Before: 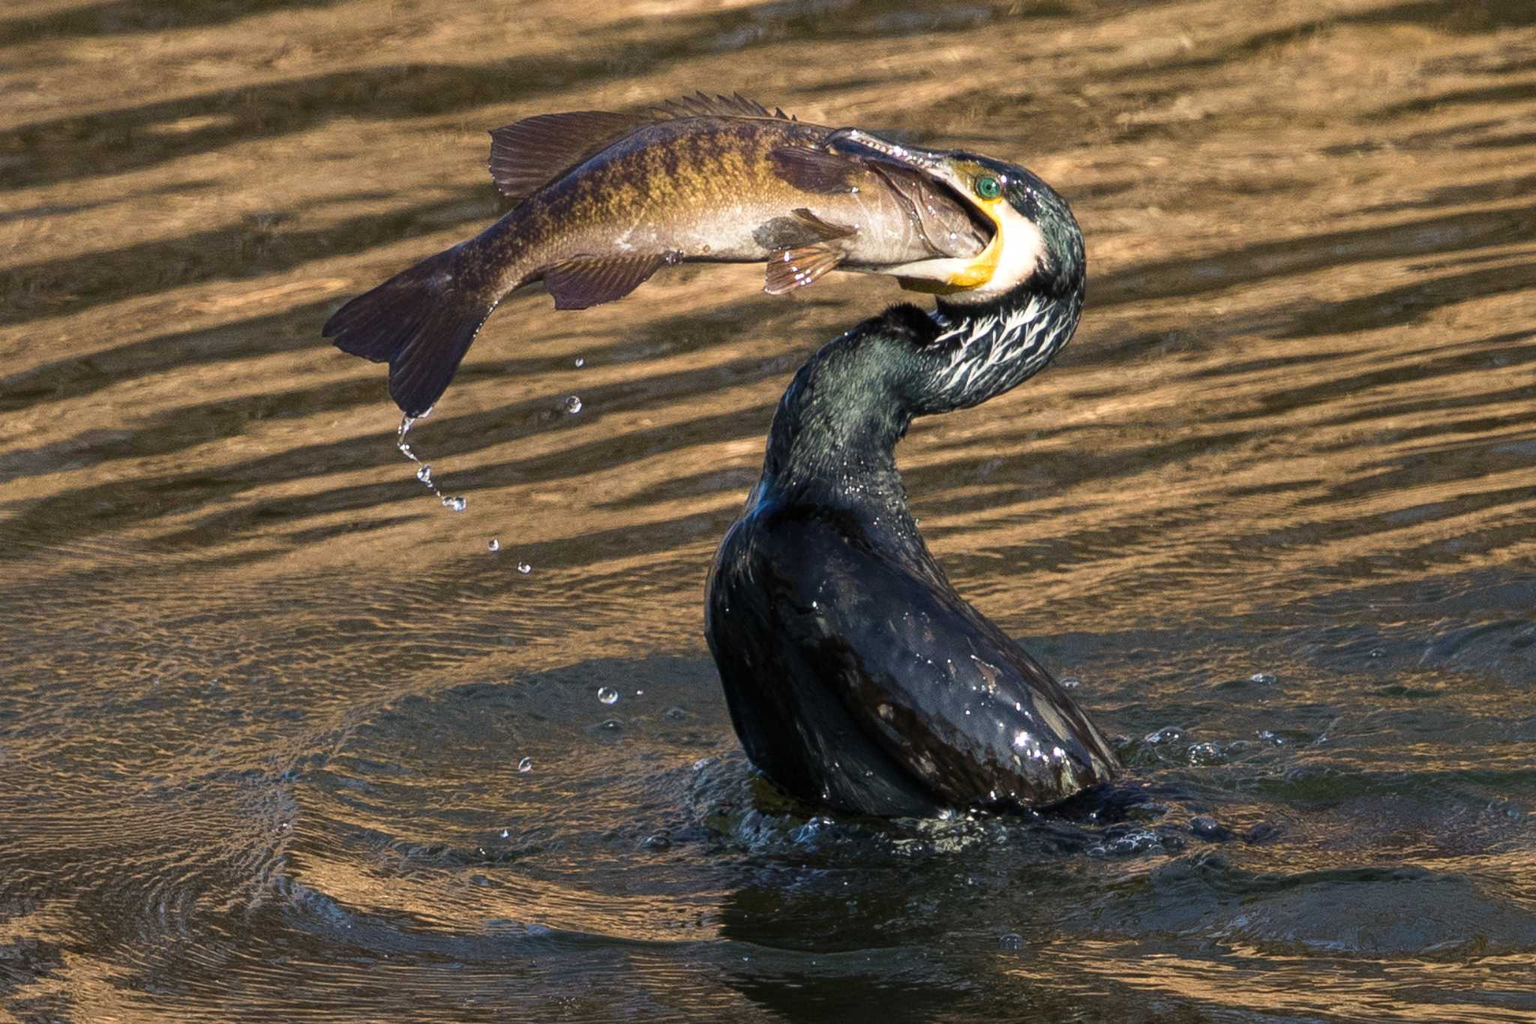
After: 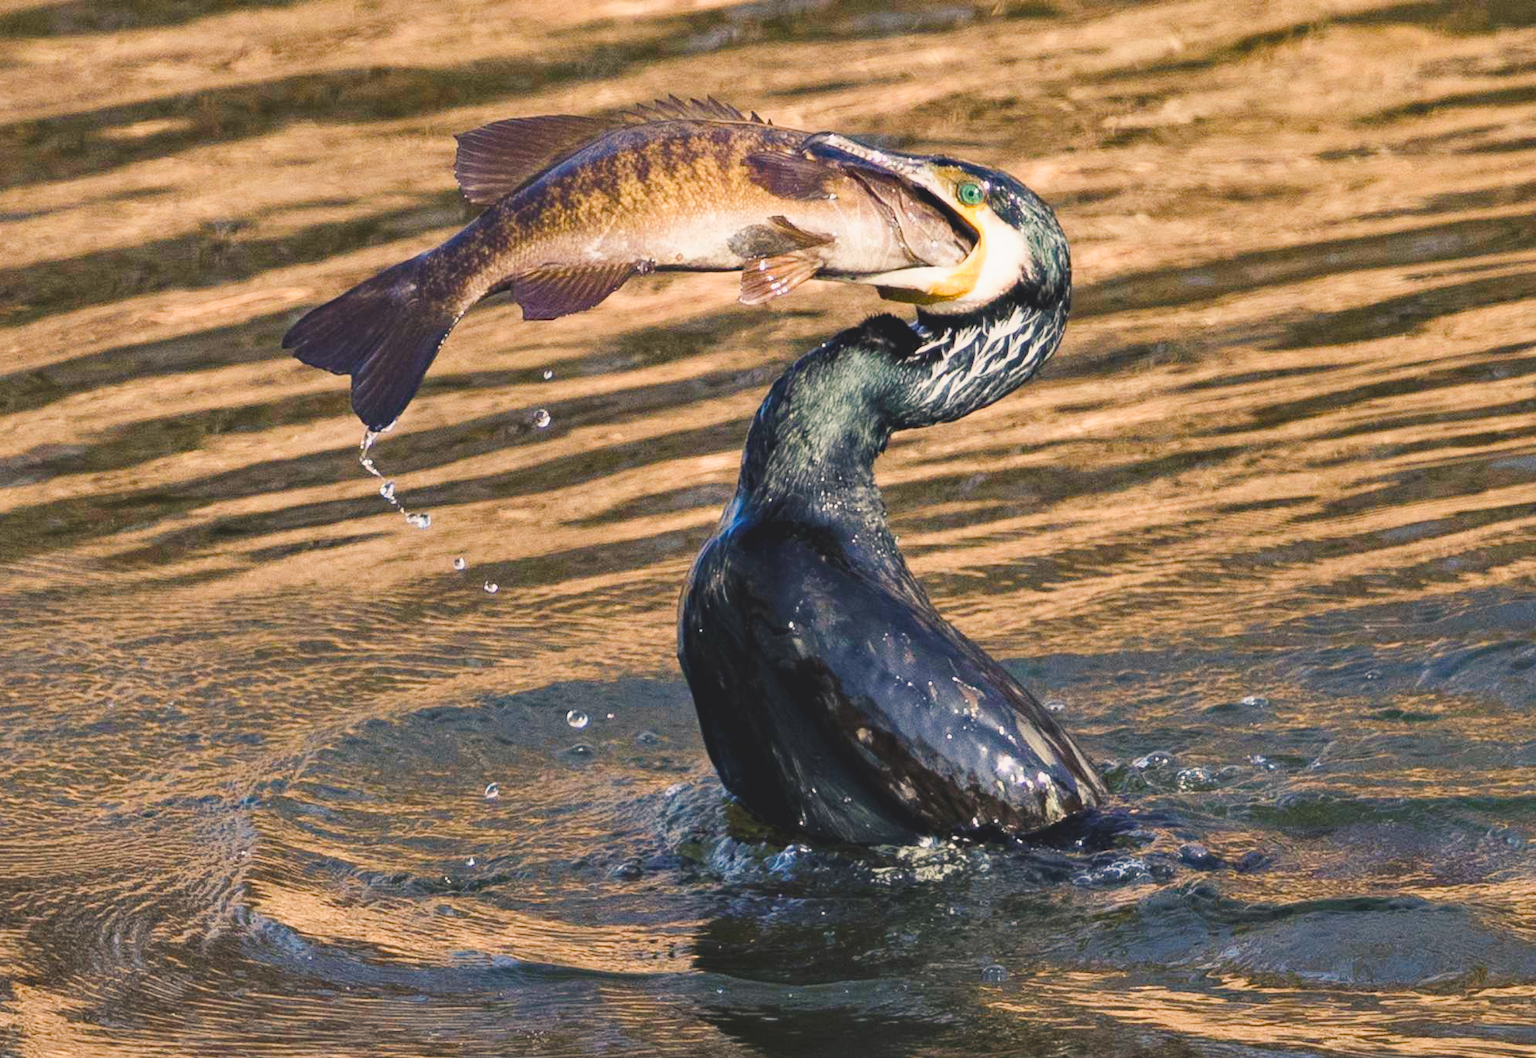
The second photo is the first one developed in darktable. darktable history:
color balance rgb: shadows lift › chroma 2%, shadows lift › hue 247.2°, power › chroma 0.3%, power › hue 25.2°, highlights gain › chroma 3%, highlights gain › hue 60°, global offset › luminance 2%, perceptual saturation grading › global saturation 20%, perceptual saturation grading › highlights -20%, perceptual saturation grading › shadows 30%
contrast equalizer: y [[0.514, 0.573, 0.581, 0.508, 0.5, 0.5], [0.5 ×6], [0.5 ×6], [0 ×6], [0 ×6]], mix 0.79
crop and rotate: left 3.238%
filmic rgb: black relative exposure -16 EV, white relative exposure 4.97 EV, hardness 6.25
exposure: exposure 0.943 EV, compensate highlight preservation false
haze removal: compatibility mode true, adaptive false
